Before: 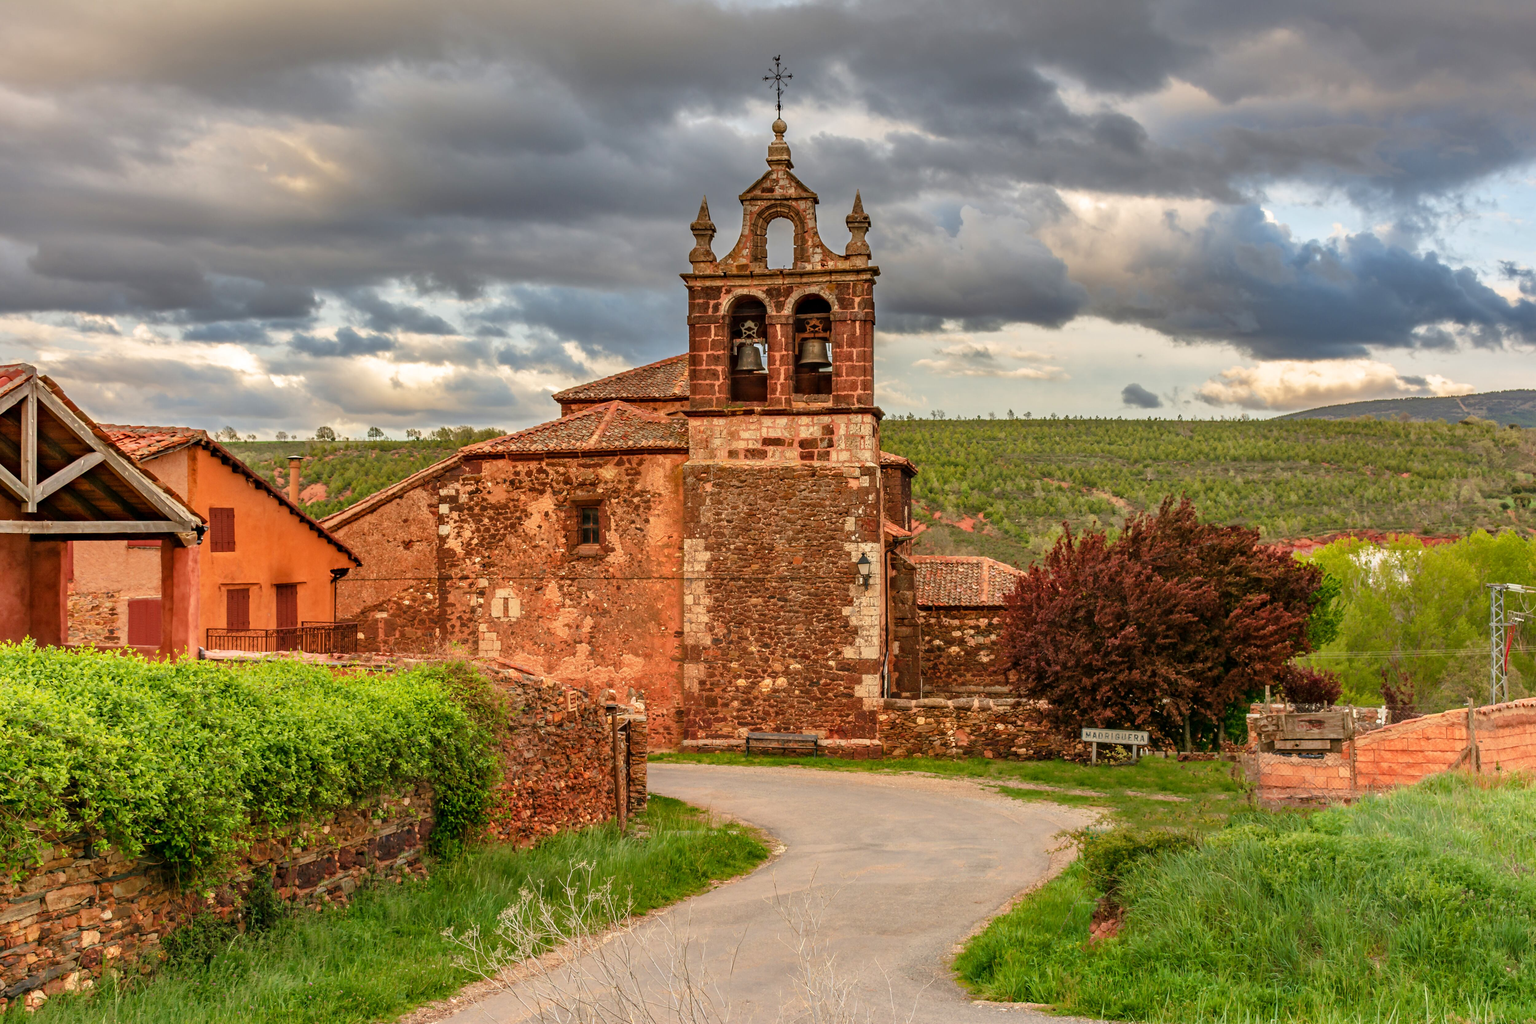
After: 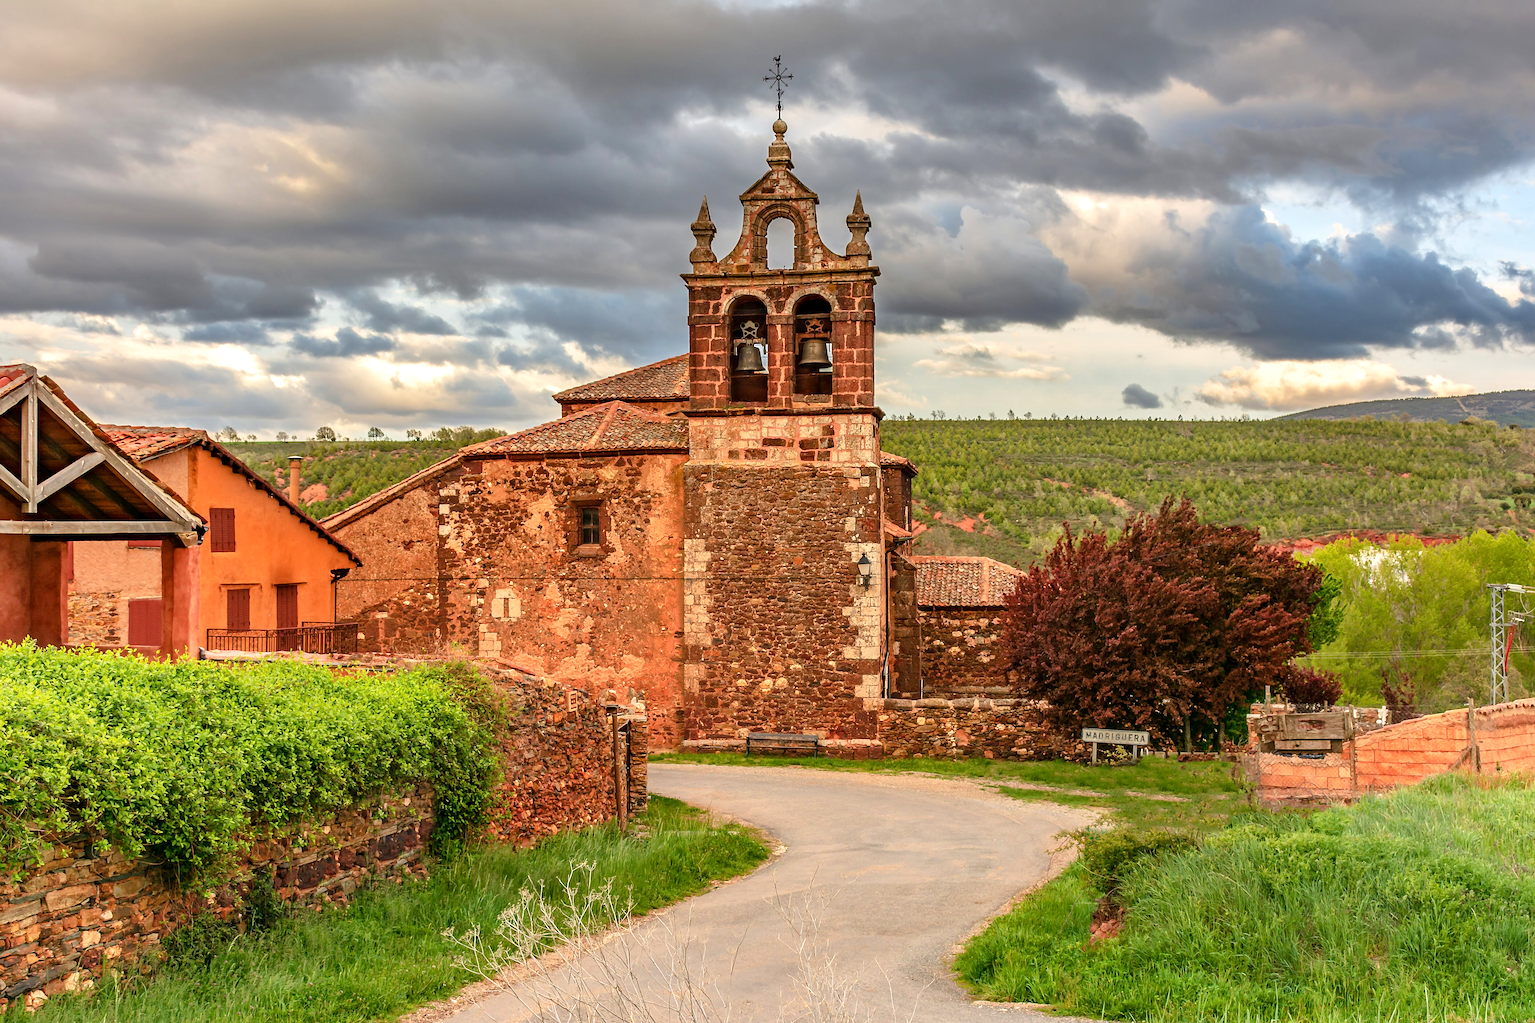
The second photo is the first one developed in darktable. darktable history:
contrast brightness saturation: contrast 0.1, brightness 0.02, saturation 0.02
sharpen: on, module defaults
exposure: exposure 0.2 EV, compensate highlight preservation false
